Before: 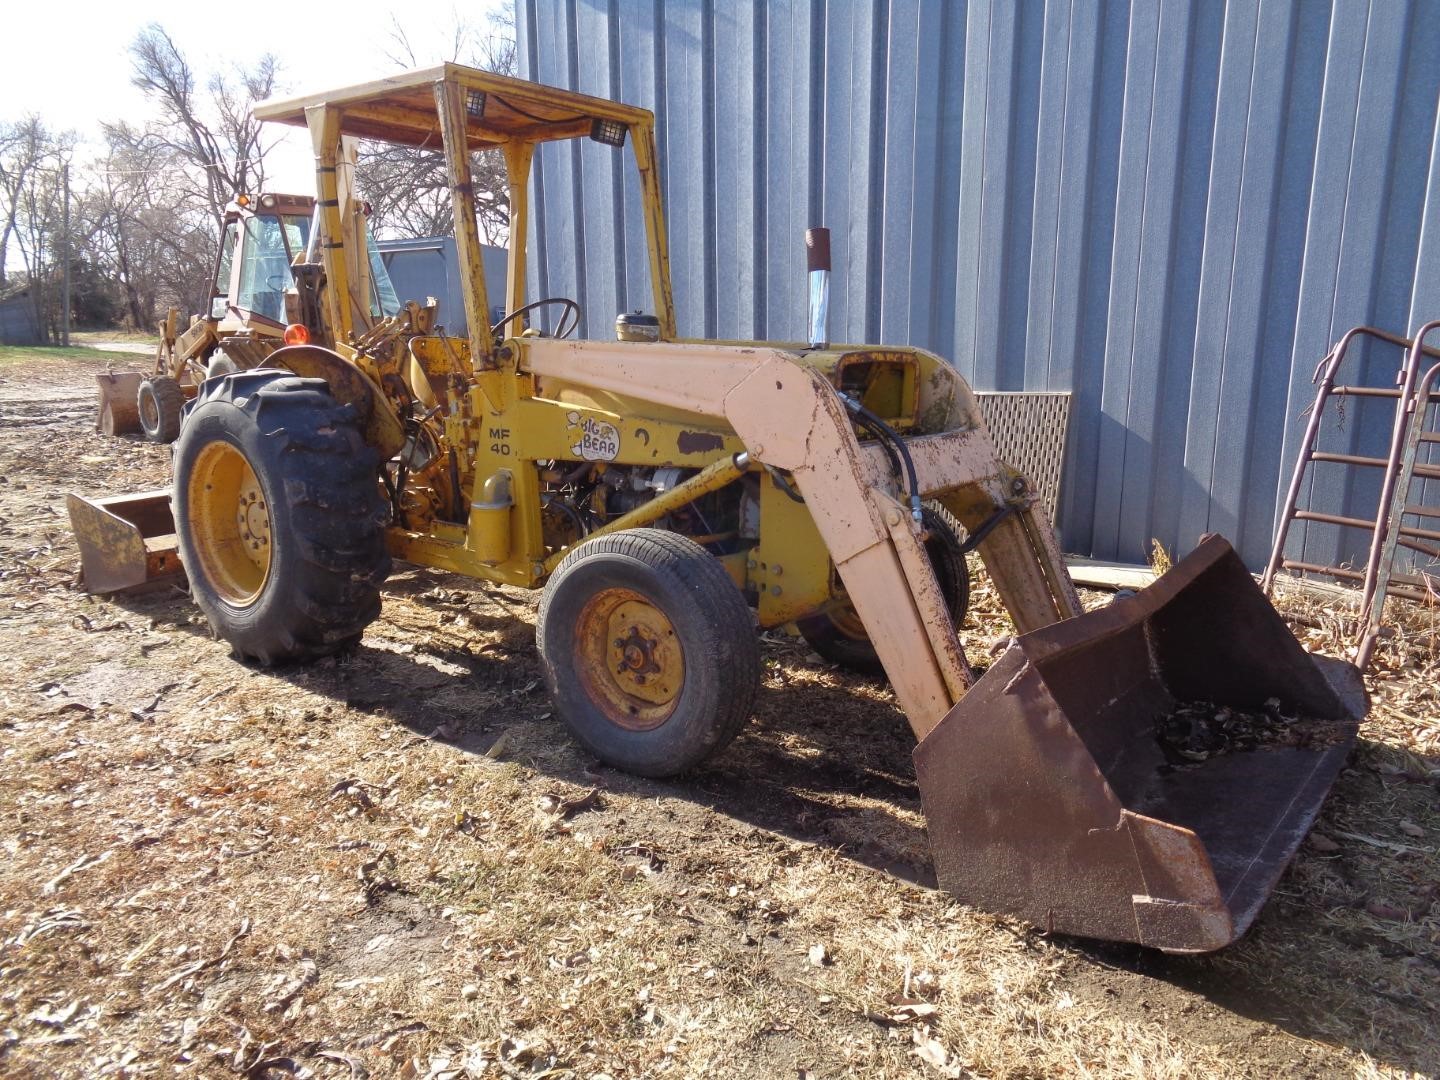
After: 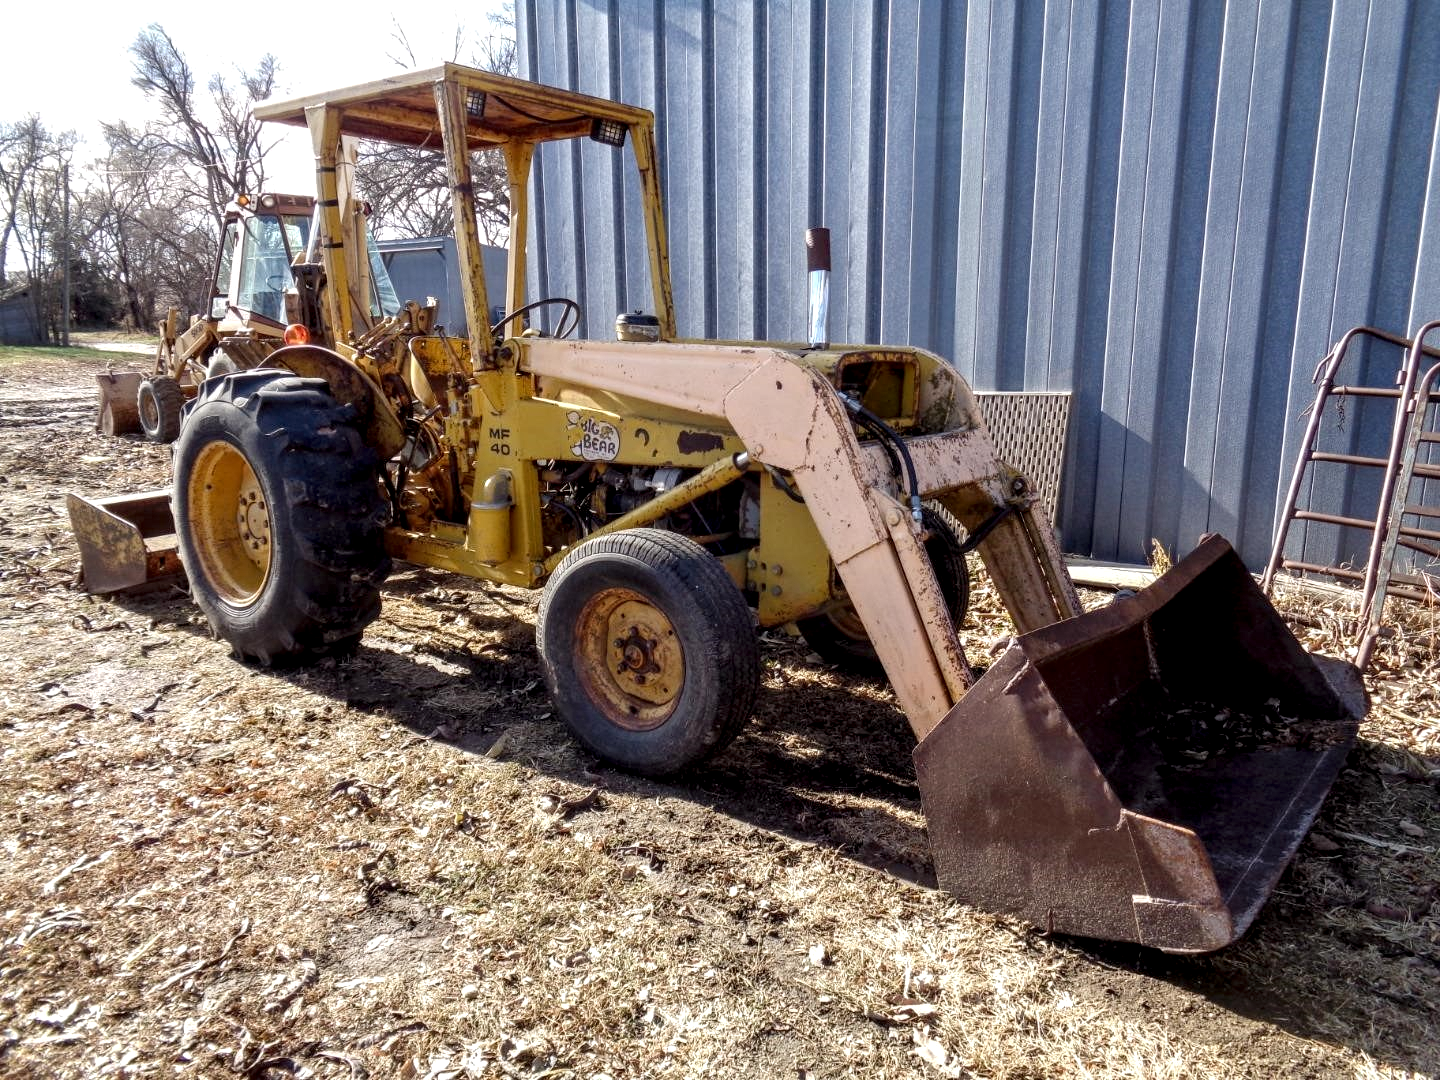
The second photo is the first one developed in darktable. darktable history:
tone curve: curves: ch0 [(0, 0) (0.003, 0.013) (0.011, 0.018) (0.025, 0.027) (0.044, 0.045) (0.069, 0.068) (0.1, 0.096) (0.136, 0.13) (0.177, 0.168) (0.224, 0.217) (0.277, 0.277) (0.335, 0.338) (0.399, 0.401) (0.468, 0.473) (0.543, 0.544) (0.623, 0.621) (0.709, 0.7) (0.801, 0.781) (0.898, 0.869) (1, 1)], preserve colors none
local contrast: highlights 65%, shadows 54%, detail 169%, midtone range 0.514
